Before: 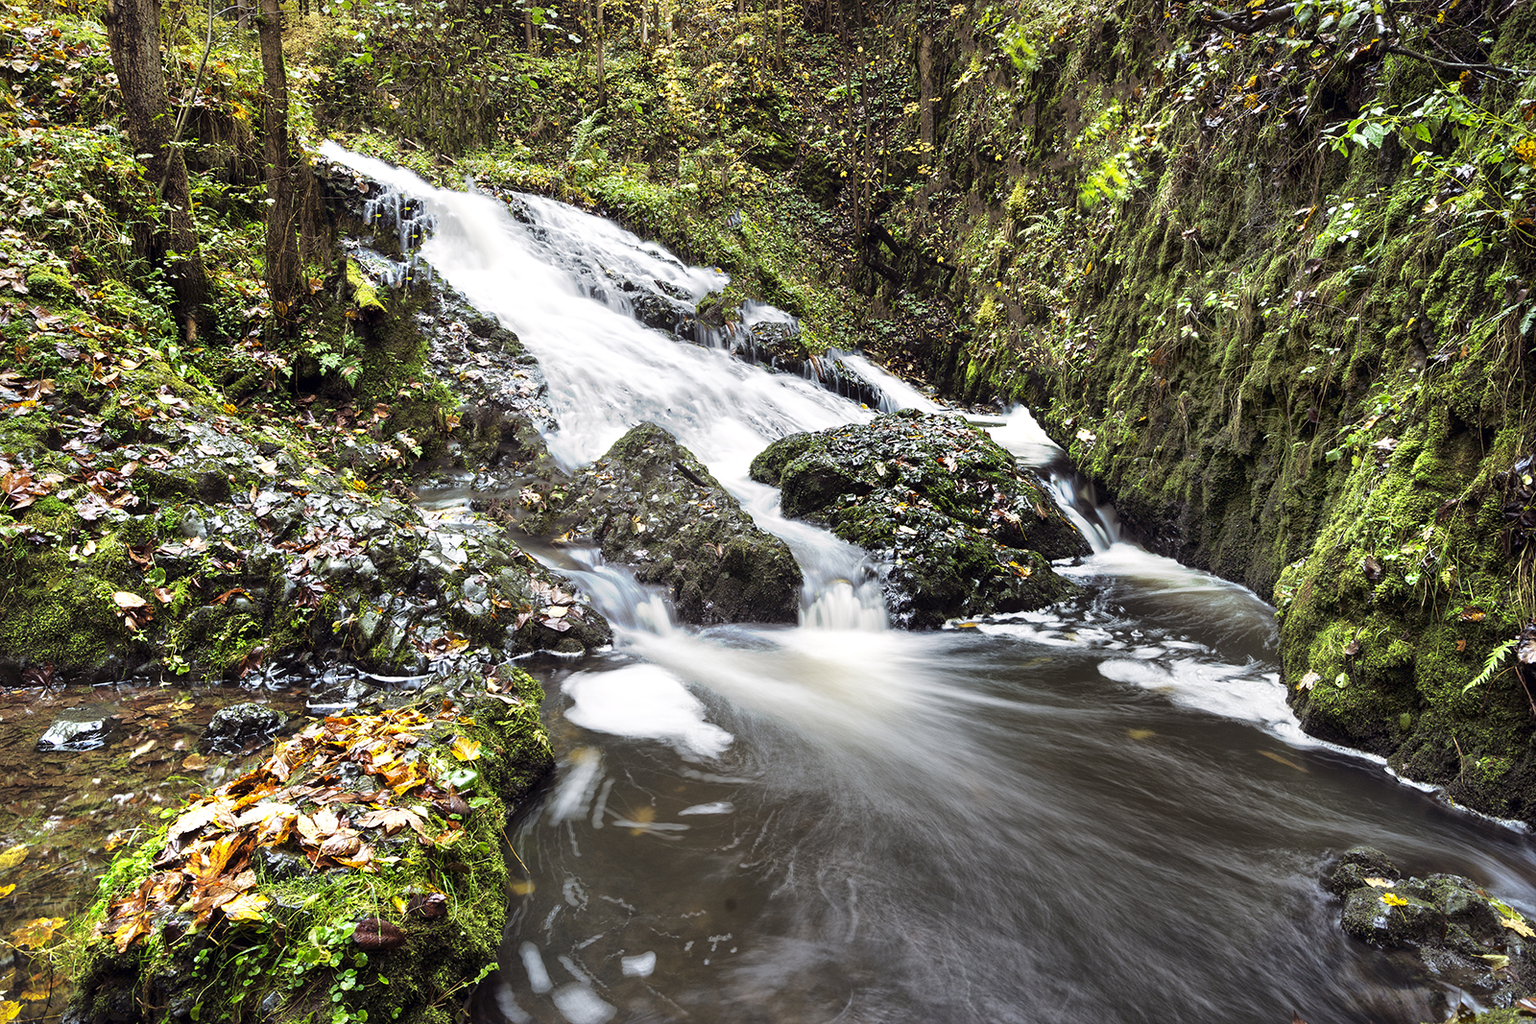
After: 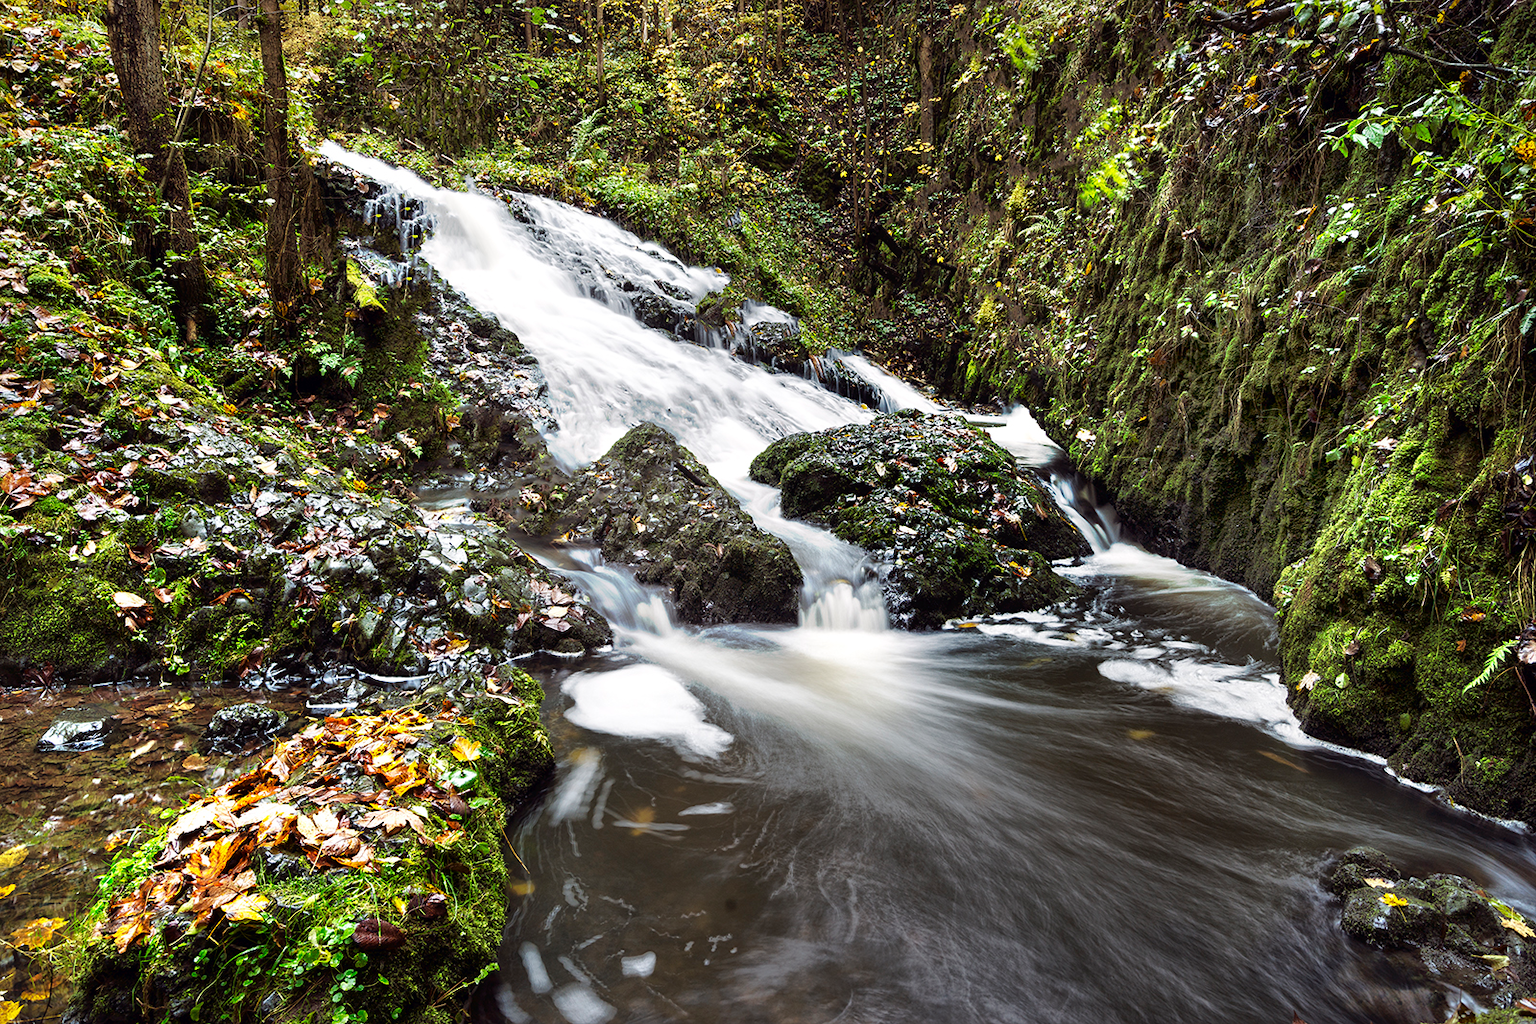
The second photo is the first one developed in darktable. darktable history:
tone curve: curves: ch0 [(0, 0) (0.003, 0.013) (0.011, 0.017) (0.025, 0.028) (0.044, 0.049) (0.069, 0.07) (0.1, 0.103) (0.136, 0.143) (0.177, 0.186) (0.224, 0.232) (0.277, 0.282) (0.335, 0.333) (0.399, 0.405) (0.468, 0.477) (0.543, 0.54) (0.623, 0.627) (0.709, 0.709) (0.801, 0.798) (0.898, 0.902) (1, 1)], preserve colors none
contrast brightness saturation: brightness -0.09
